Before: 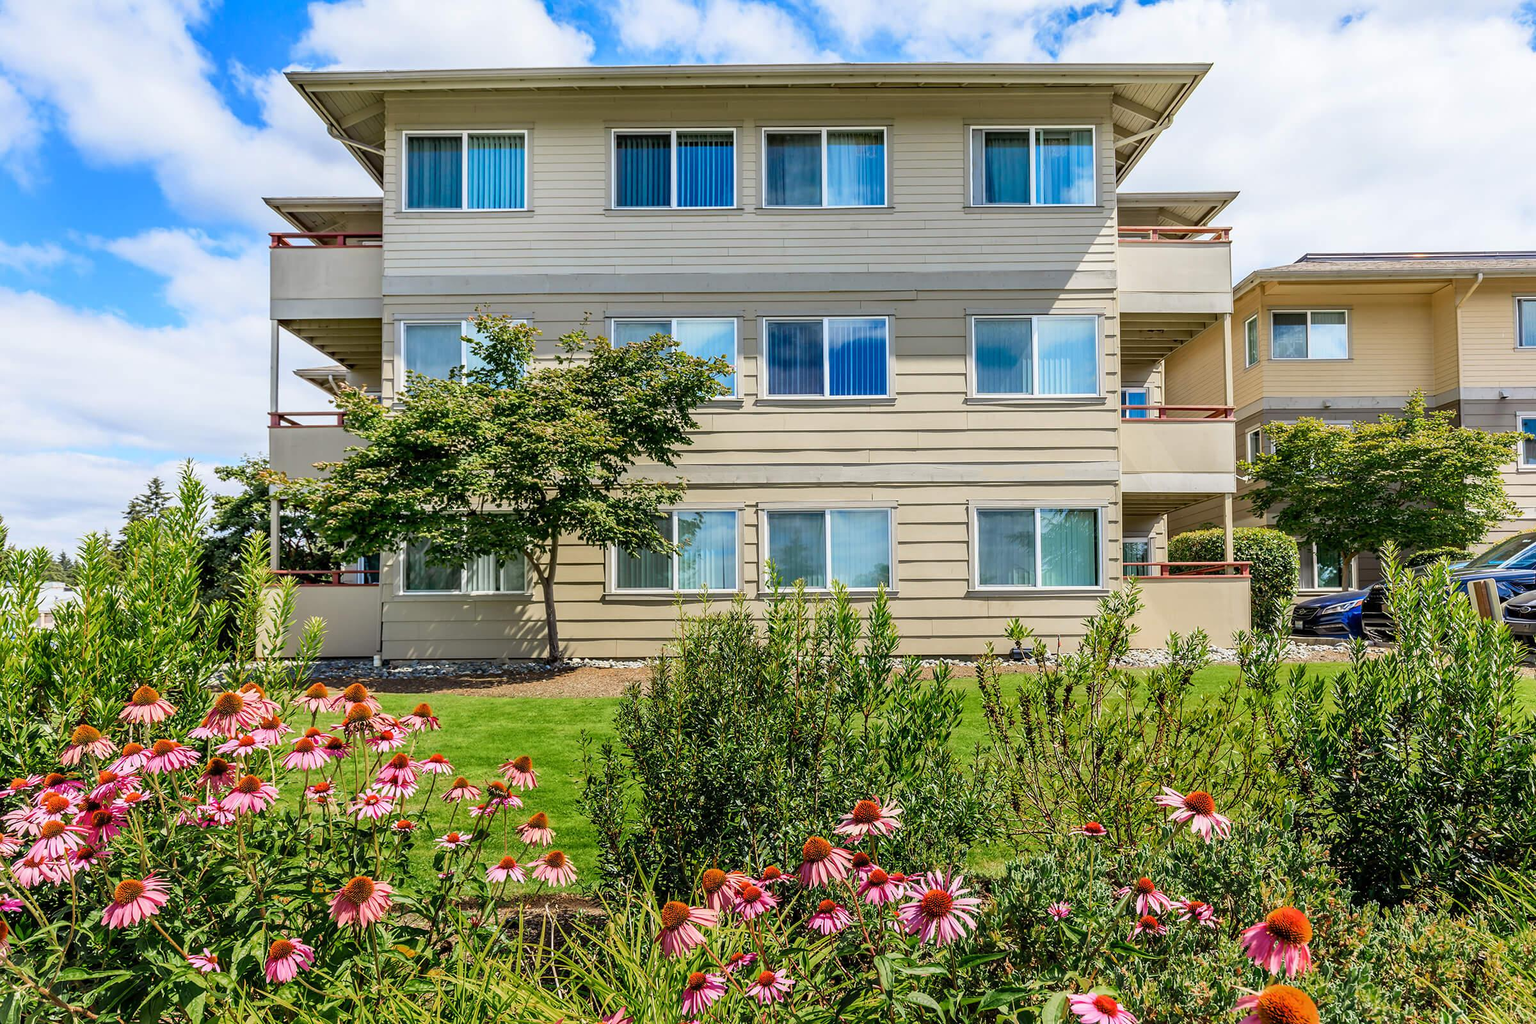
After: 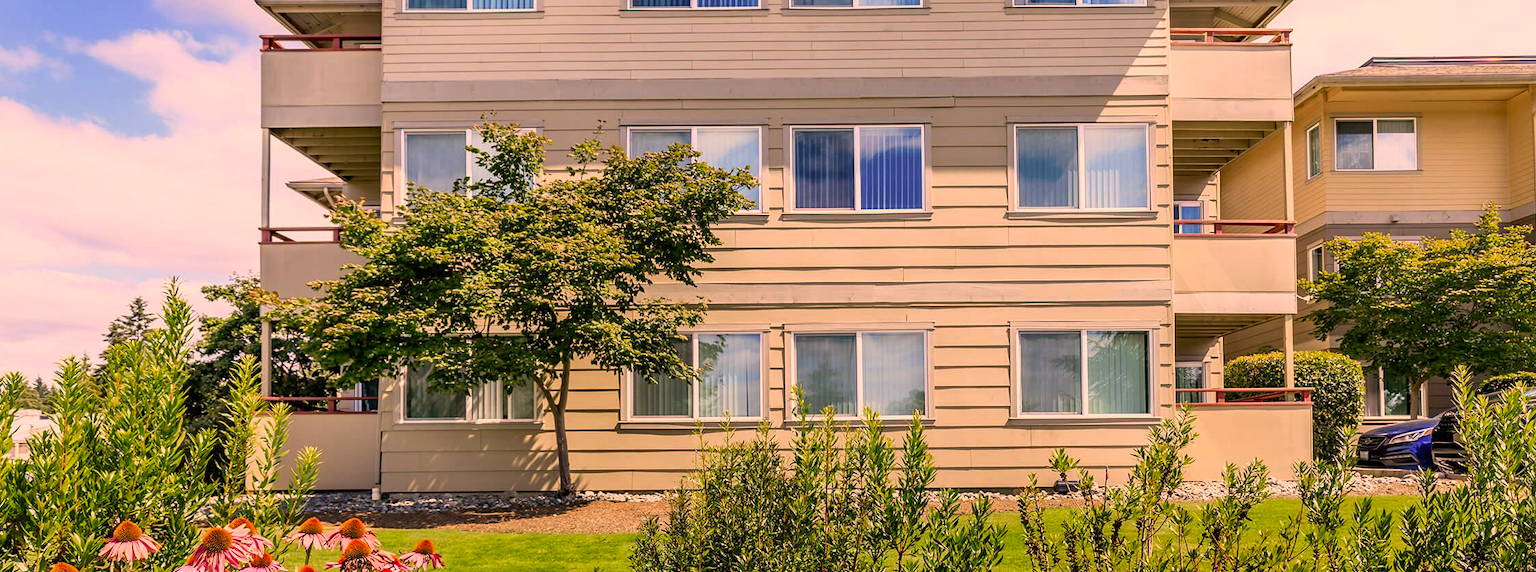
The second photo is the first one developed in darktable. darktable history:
crop: left 1.787%, top 19.601%, right 4.953%, bottom 28.232%
color correction: highlights a* 22.44, highlights b* 21.9
